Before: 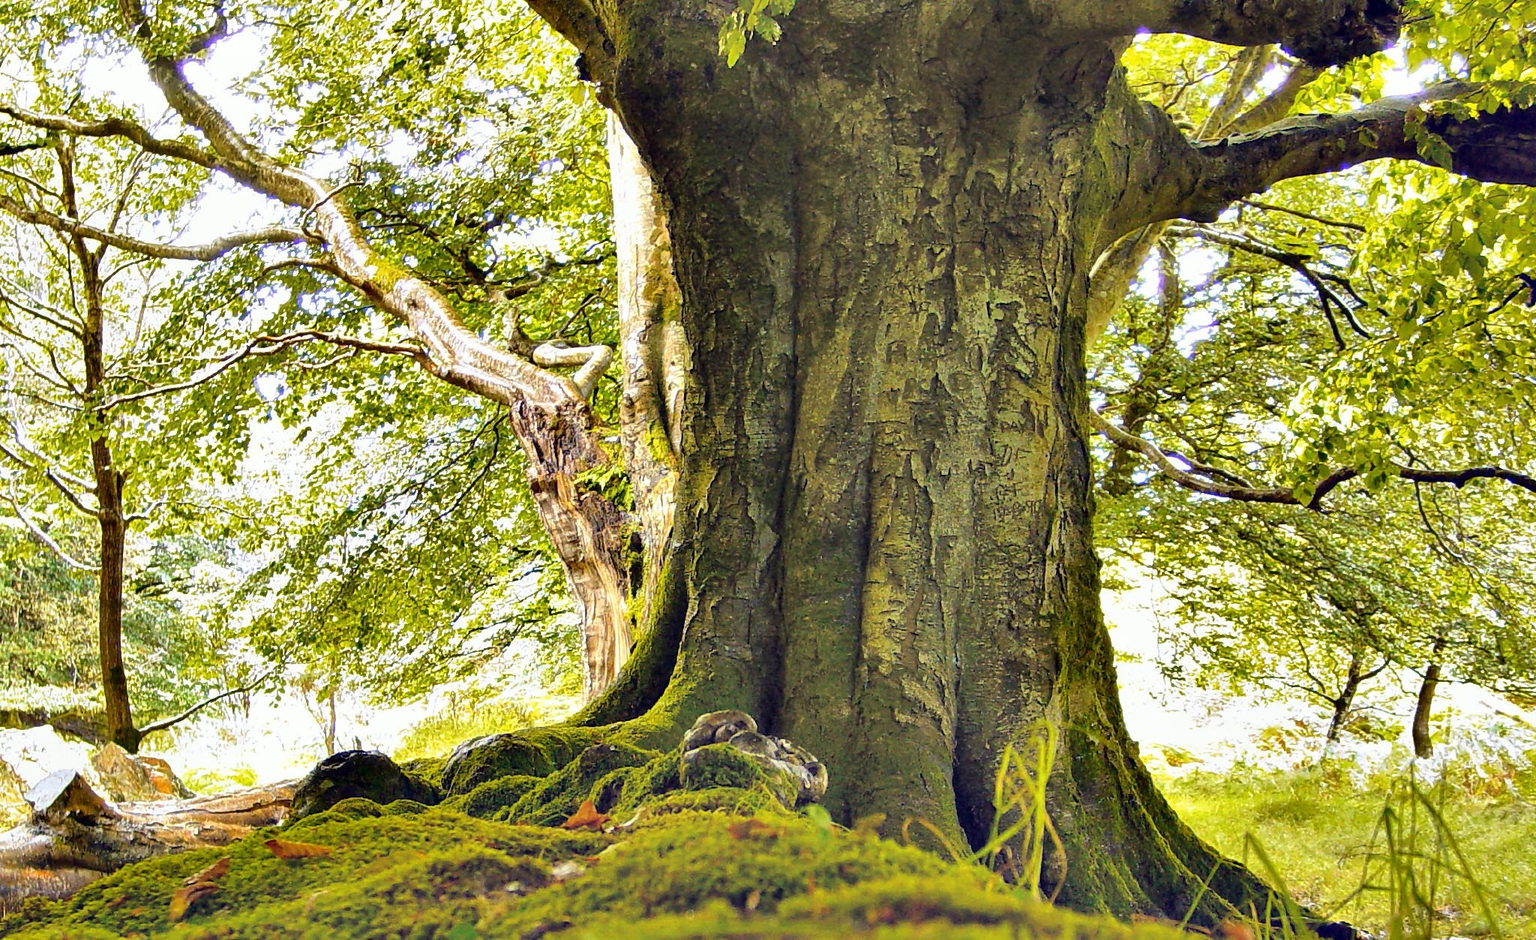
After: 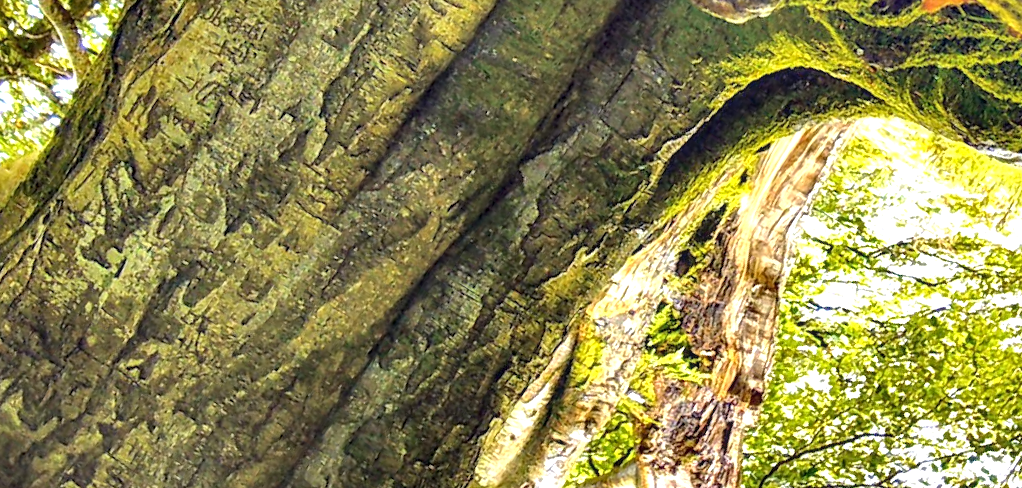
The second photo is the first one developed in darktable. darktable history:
exposure: exposure 0.552 EV, compensate exposure bias true, compensate highlight preservation false
local contrast: on, module defaults
crop and rotate: angle 146.95°, left 9.201%, top 15.641%, right 4.458%, bottom 16.937%
